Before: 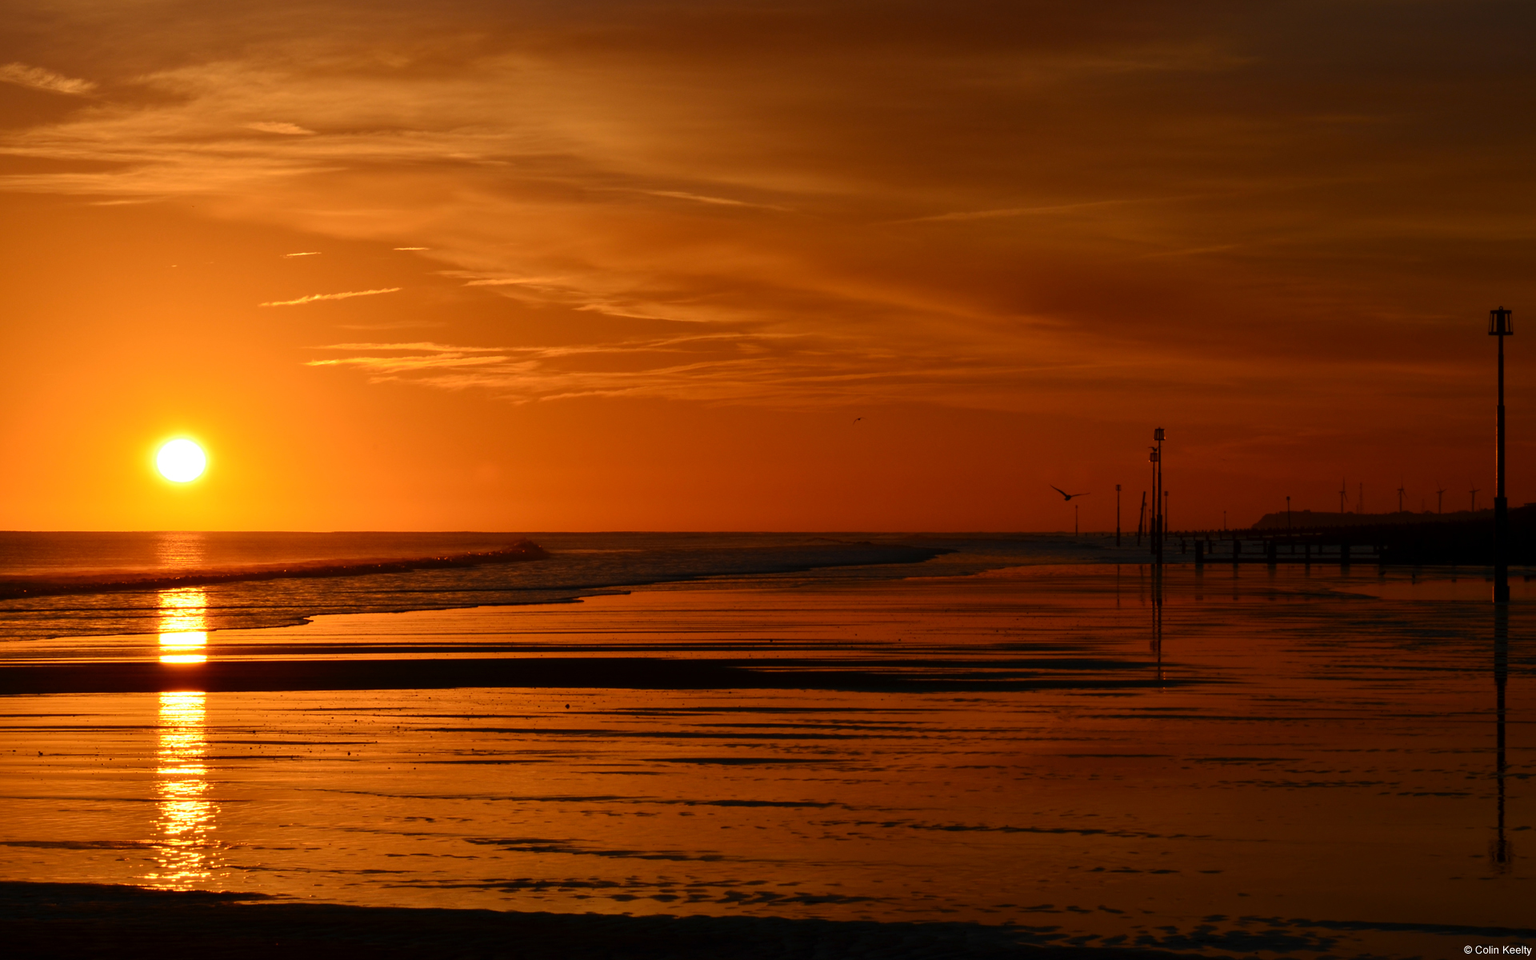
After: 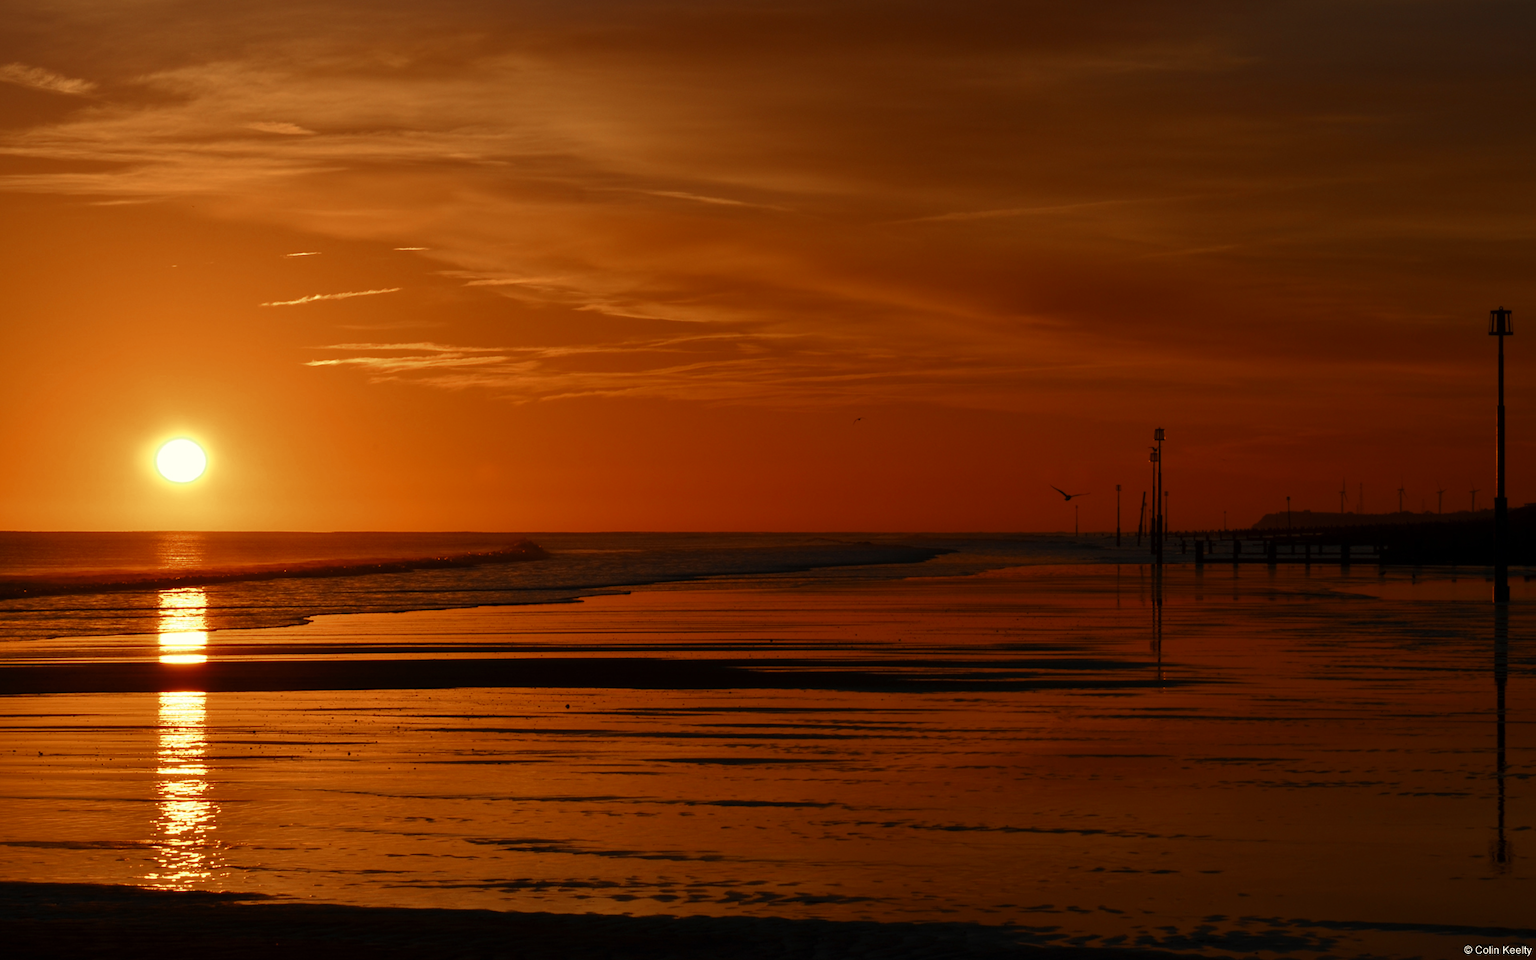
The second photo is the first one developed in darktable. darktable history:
white balance: red 1.029, blue 0.92
color zones: curves: ch0 [(0, 0.5) (0.125, 0.4) (0.25, 0.5) (0.375, 0.4) (0.5, 0.4) (0.625, 0.35) (0.75, 0.35) (0.875, 0.5)]; ch1 [(0, 0.35) (0.125, 0.45) (0.25, 0.35) (0.375, 0.35) (0.5, 0.35) (0.625, 0.35) (0.75, 0.45) (0.875, 0.35)]; ch2 [(0, 0.6) (0.125, 0.5) (0.25, 0.5) (0.375, 0.6) (0.5, 0.6) (0.625, 0.5) (0.75, 0.5) (0.875, 0.5)]
